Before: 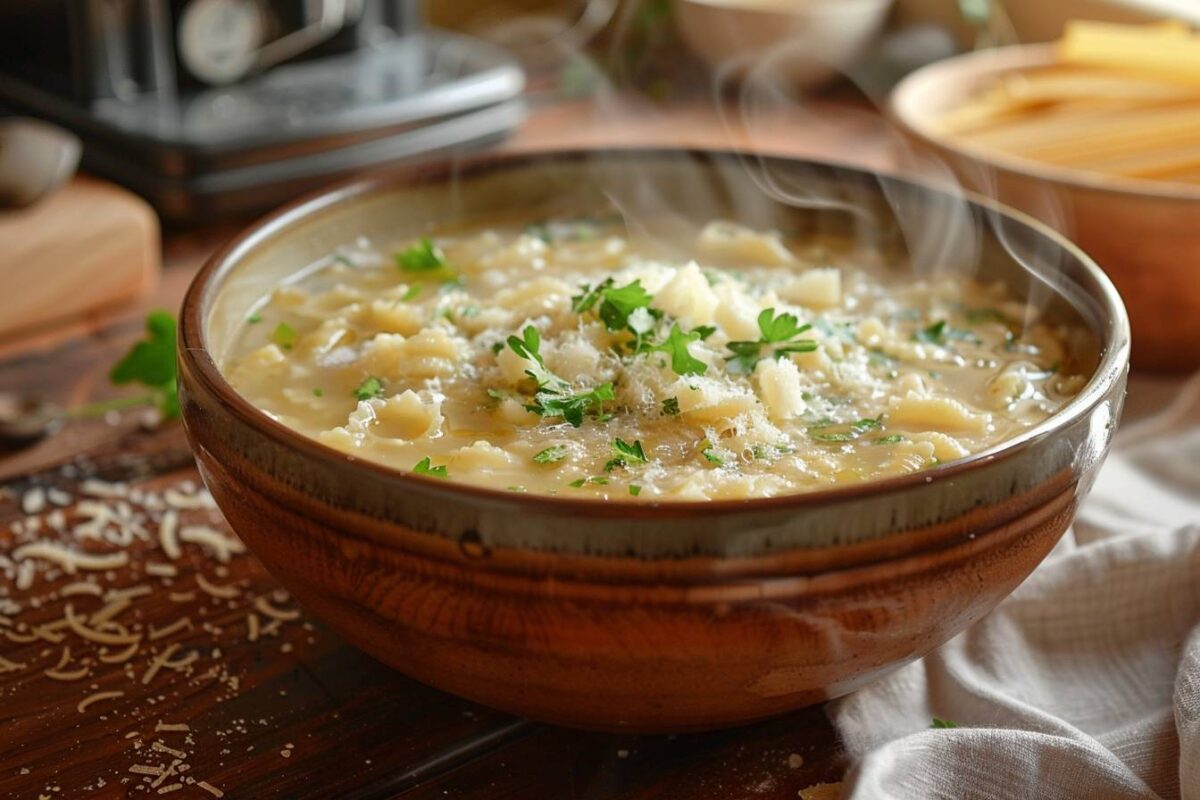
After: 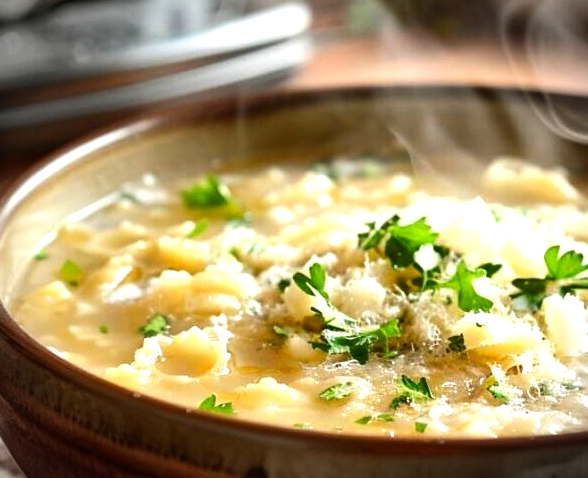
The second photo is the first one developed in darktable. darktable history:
contrast brightness saturation: contrast -0.019, brightness -0.007, saturation 0.04
crop: left 17.901%, top 7.915%, right 33.095%, bottom 32.323%
exposure: black level correction 0.003, exposure 0.384 EV, compensate highlight preservation false
tone equalizer: -8 EV -0.732 EV, -7 EV -0.714 EV, -6 EV -0.612 EV, -5 EV -0.416 EV, -3 EV 0.377 EV, -2 EV 0.6 EV, -1 EV 0.69 EV, +0 EV 0.744 EV, edges refinement/feathering 500, mask exposure compensation -1.57 EV, preserve details no
shadows and highlights: soften with gaussian
vignetting: fall-off start 88.62%, fall-off radius 44.38%, width/height ratio 1.153
